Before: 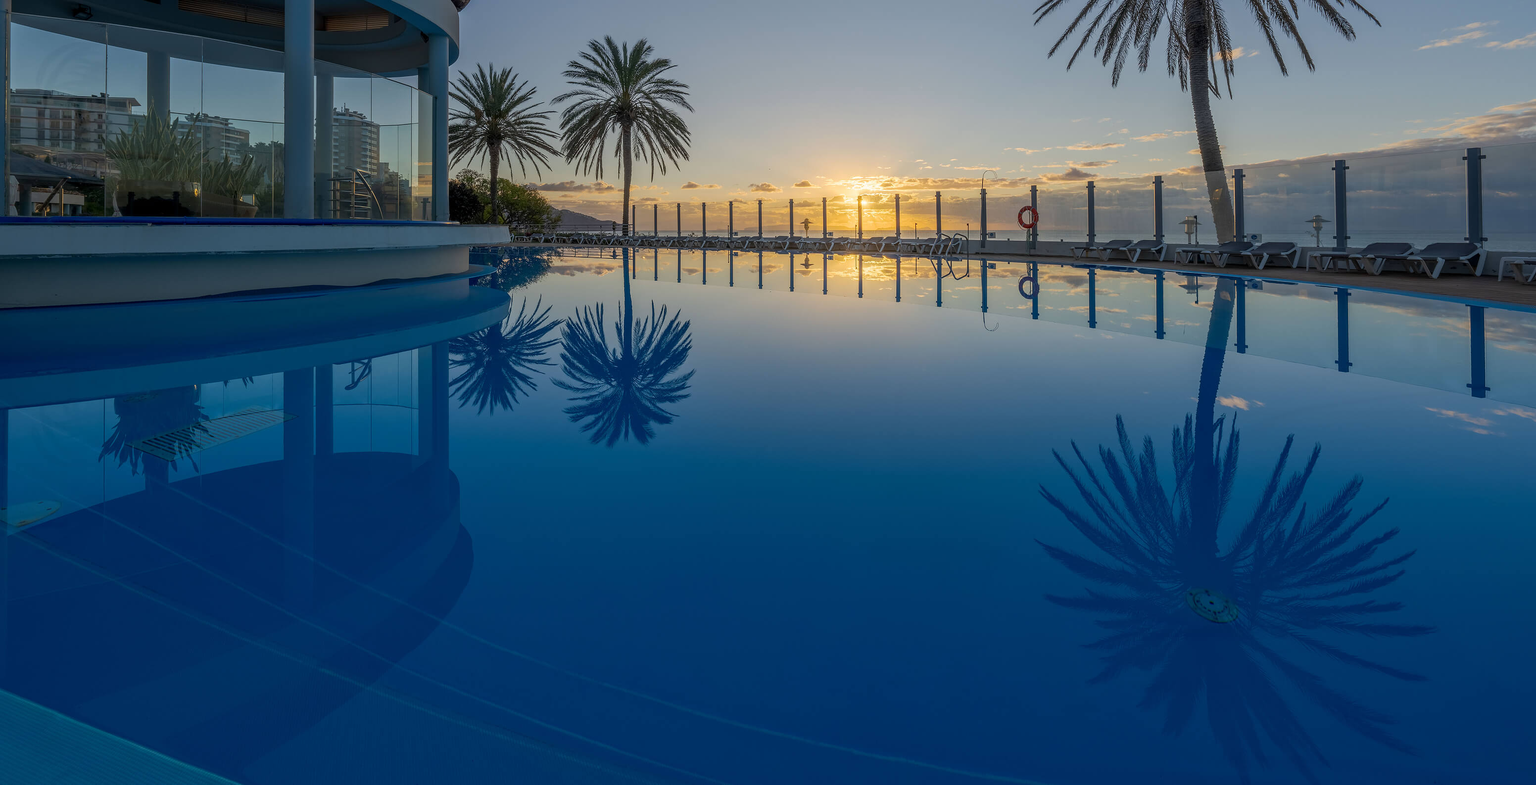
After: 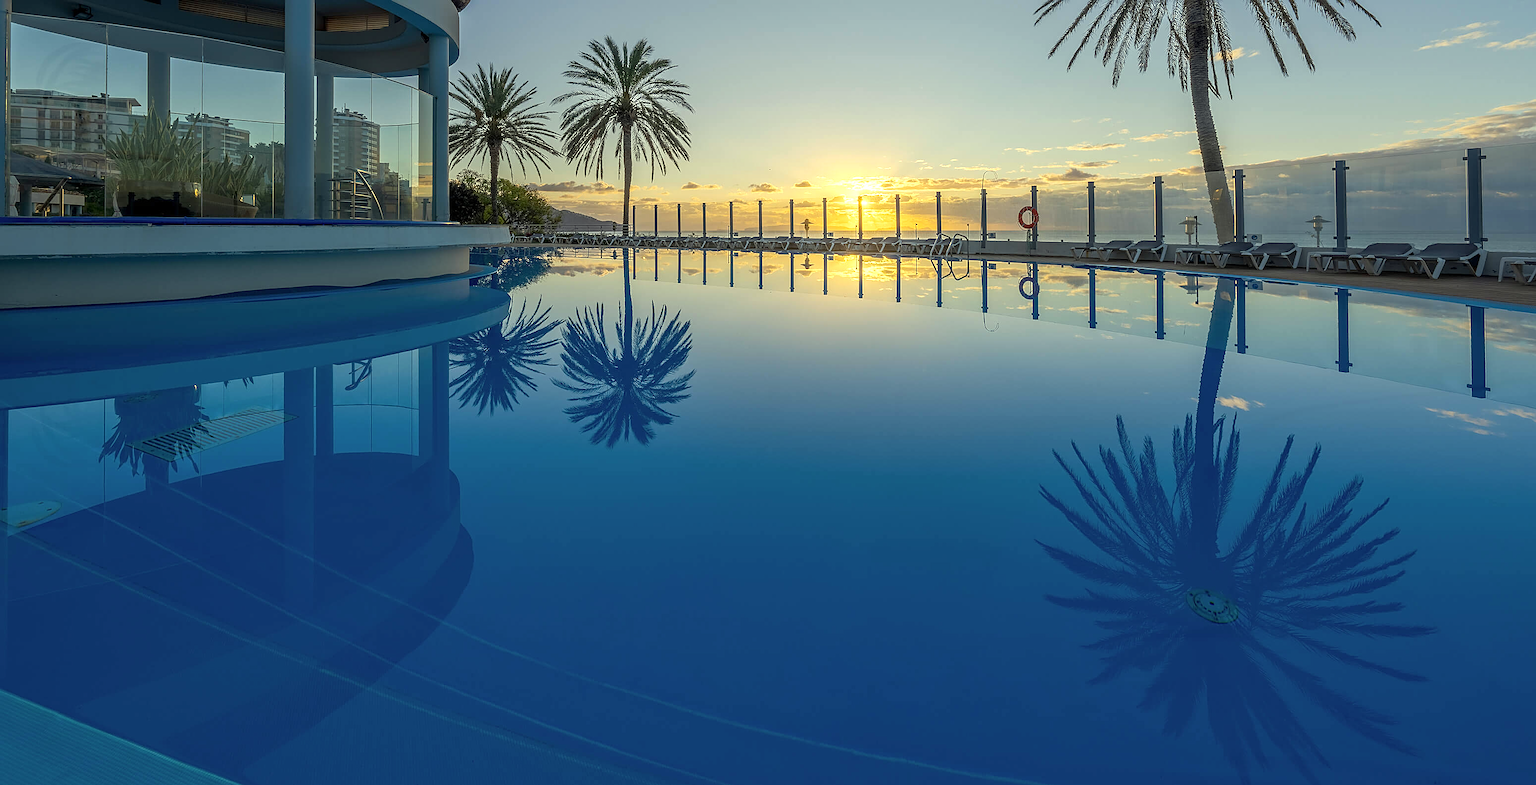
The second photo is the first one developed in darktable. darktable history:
white balance: emerald 1
exposure: exposure 0.6 EV, compensate highlight preservation false
sharpen: on, module defaults
color correction: highlights a* -5.94, highlights b* 11.19
contrast brightness saturation: saturation -0.05
